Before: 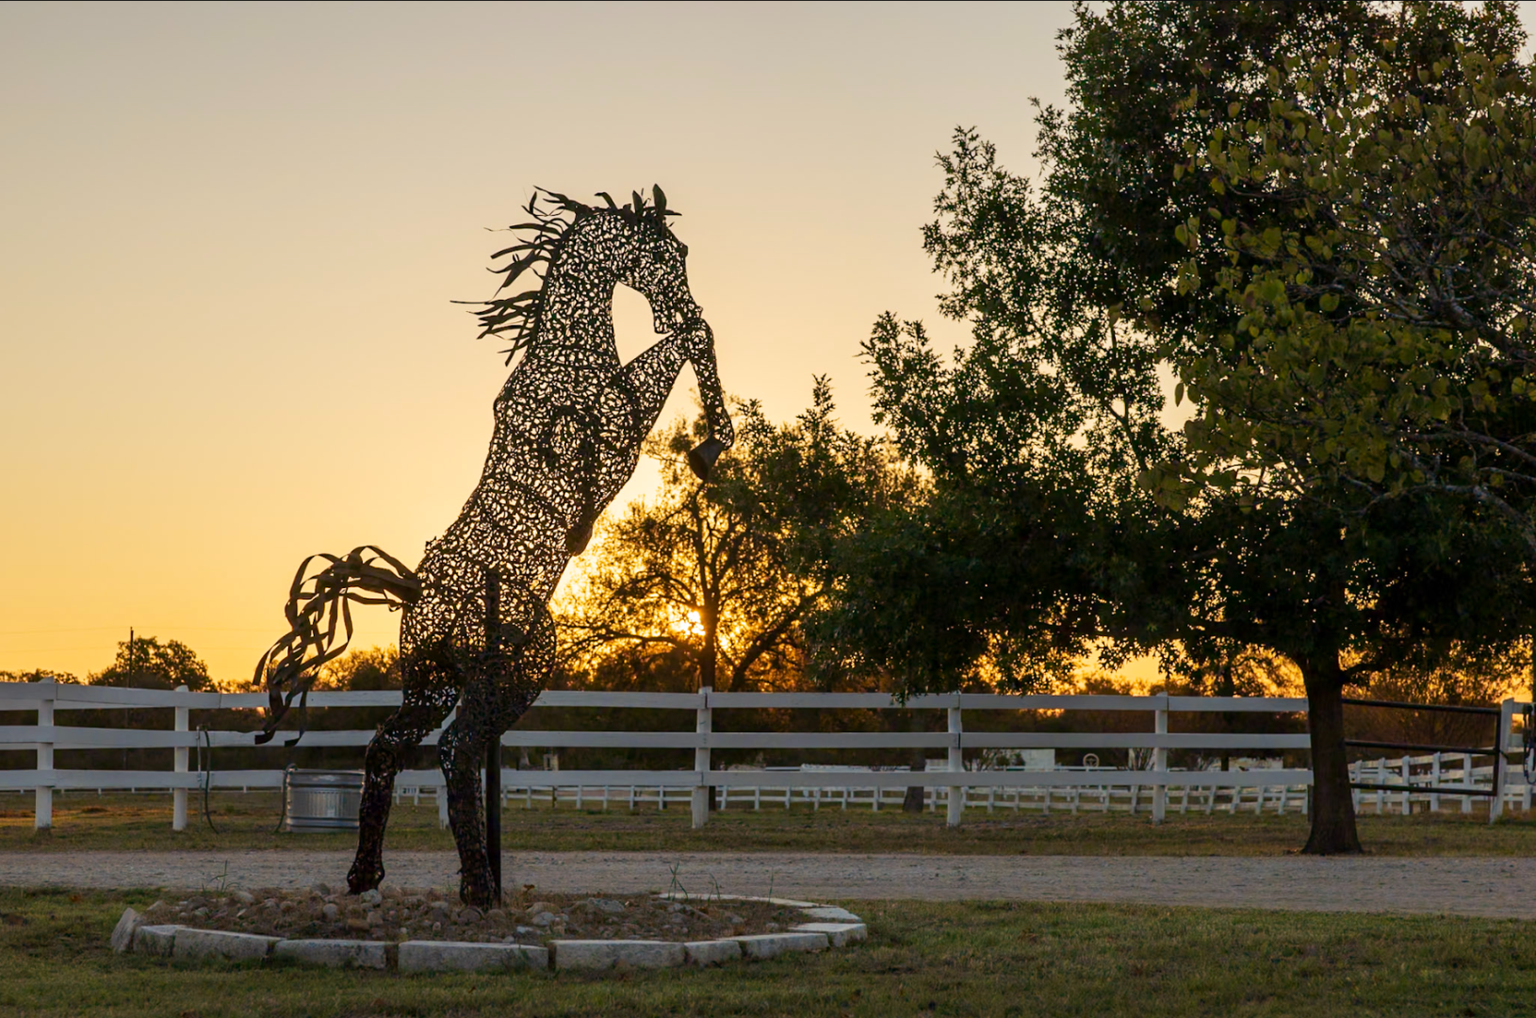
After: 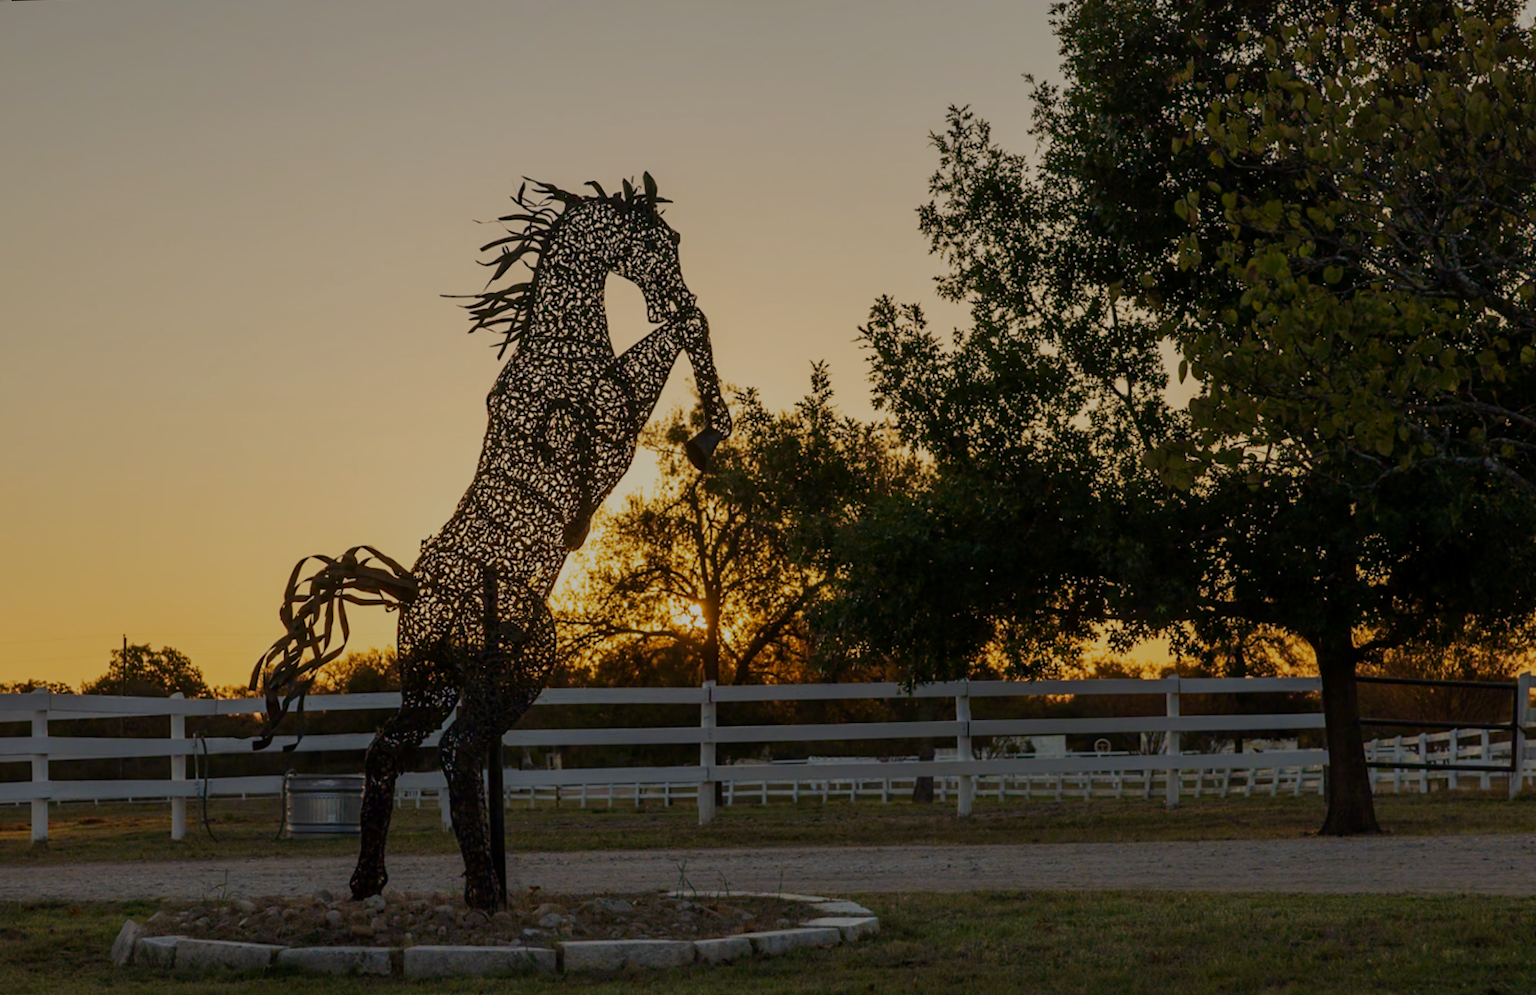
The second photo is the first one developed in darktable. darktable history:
rotate and perspective: rotation -1.42°, crop left 0.016, crop right 0.984, crop top 0.035, crop bottom 0.965
exposure: exposure -1 EV, compensate highlight preservation false
